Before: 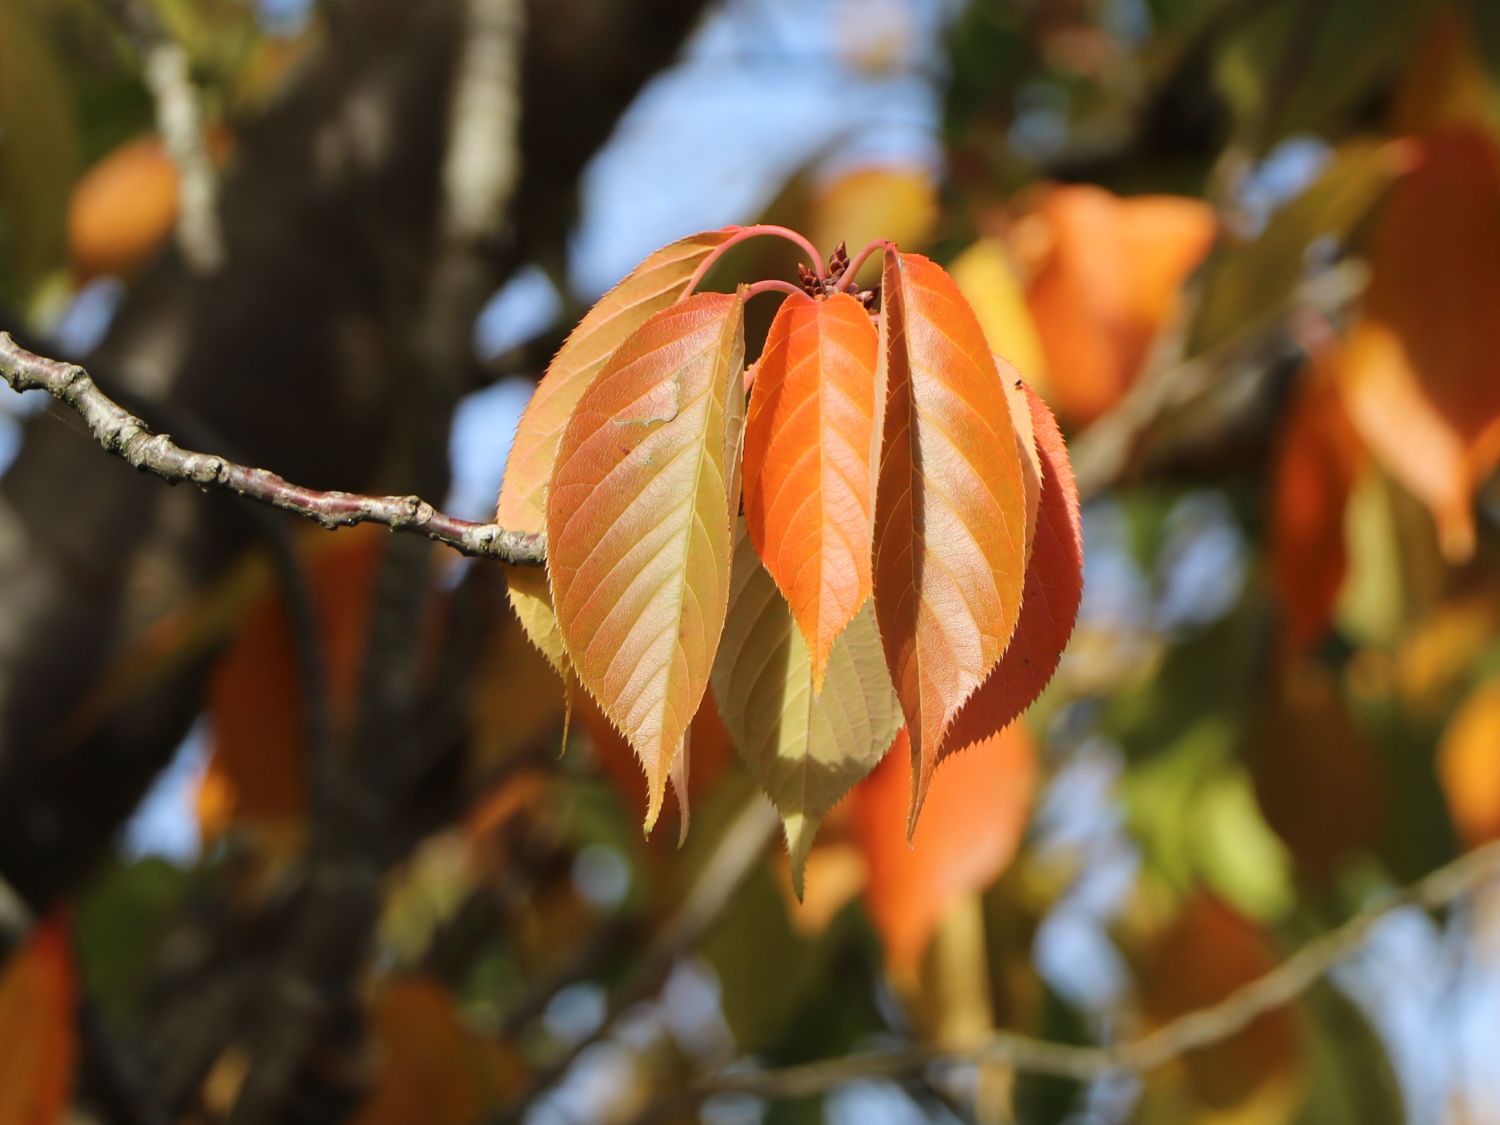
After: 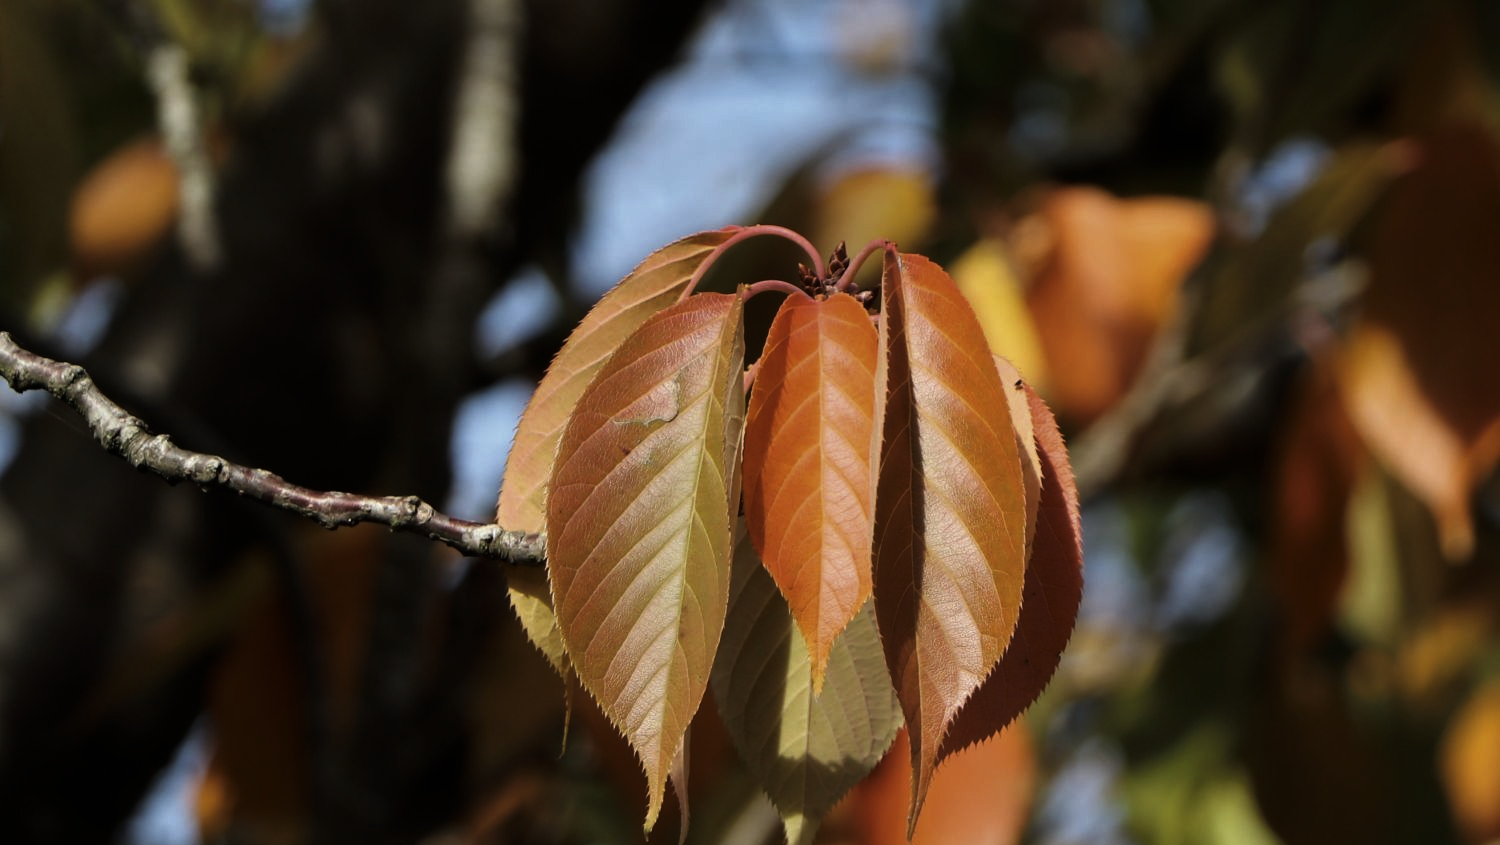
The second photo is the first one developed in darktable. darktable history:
crop: bottom 24.839%
levels: levels [0, 0.618, 1]
